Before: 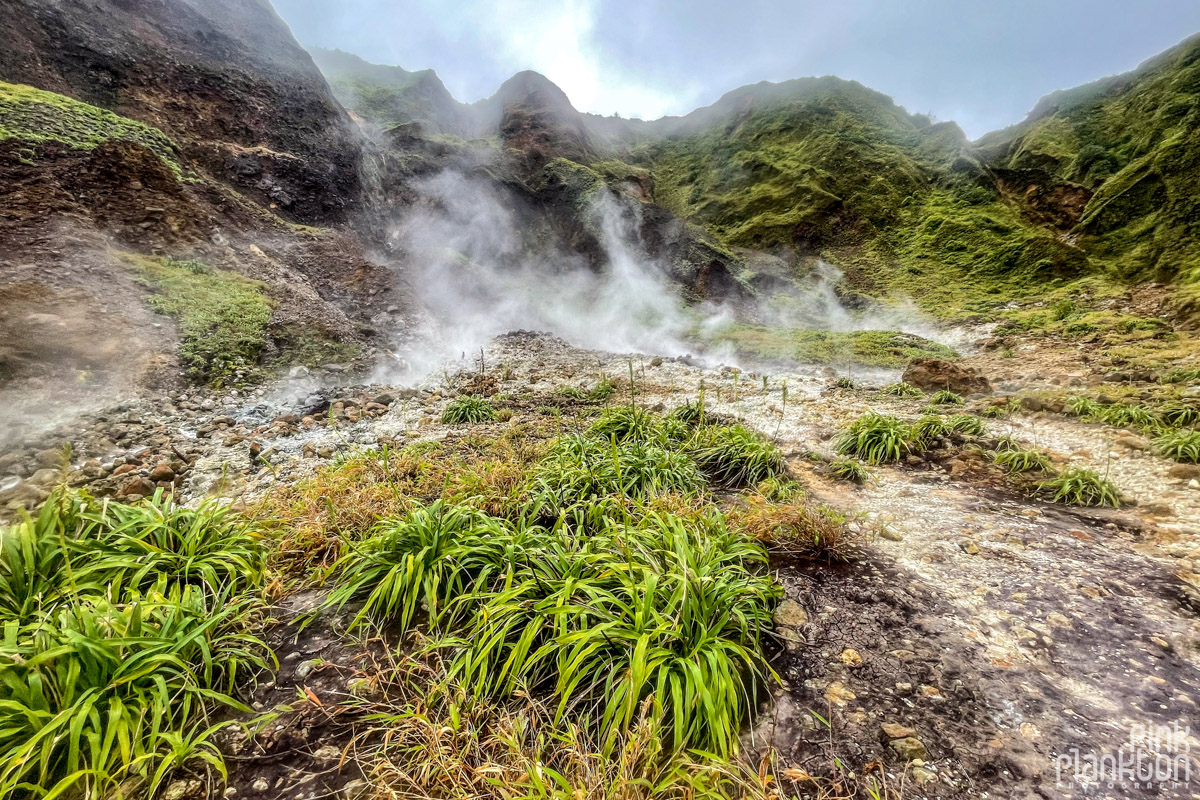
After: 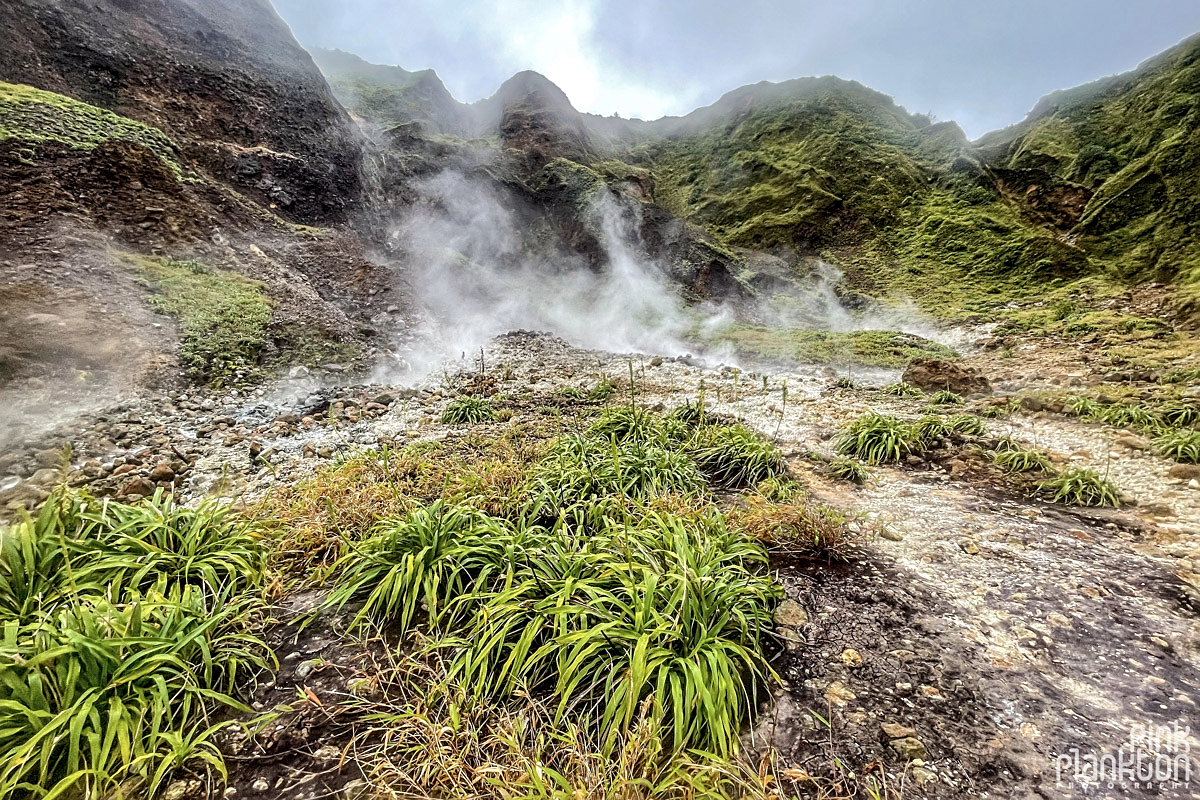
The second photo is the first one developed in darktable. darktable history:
color contrast: green-magenta contrast 0.84, blue-yellow contrast 0.86
sharpen: on, module defaults
